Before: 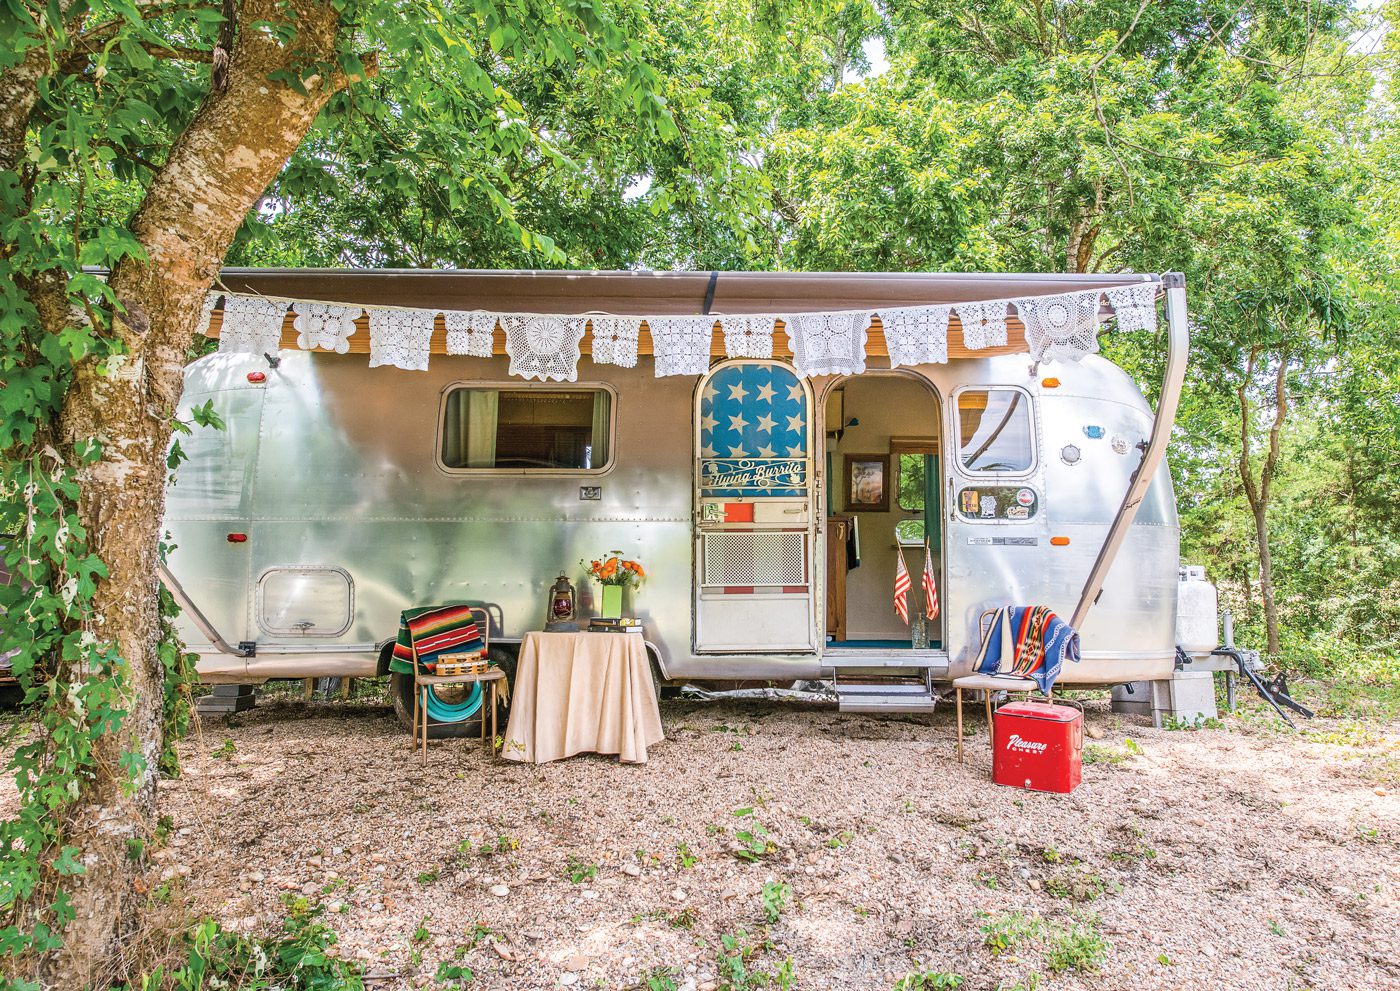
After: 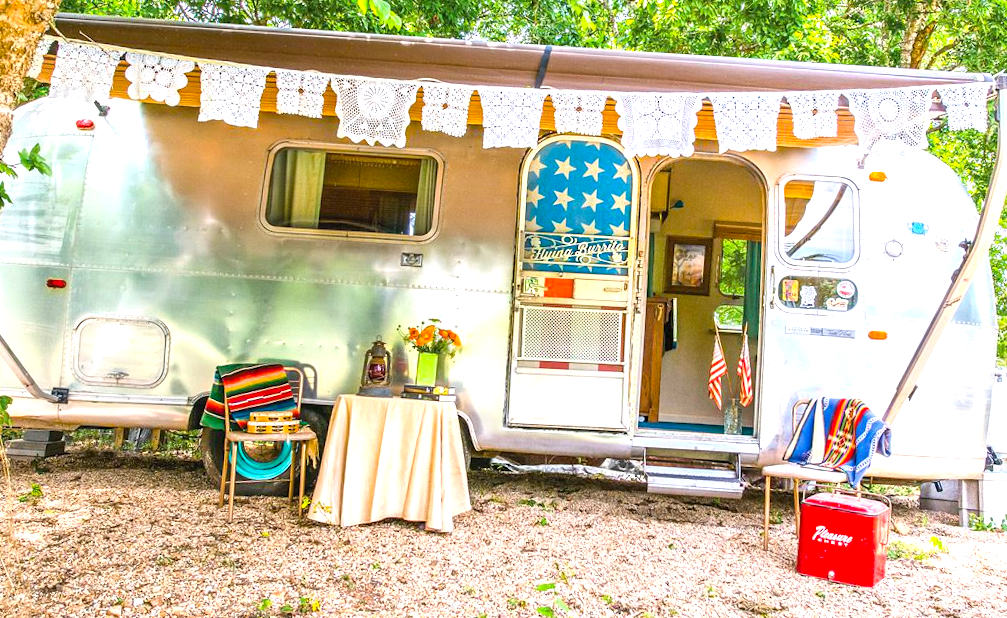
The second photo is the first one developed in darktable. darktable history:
crop and rotate: angle -3.37°, left 9.79%, top 20.73%, right 12.42%, bottom 11.82%
color balance rgb: perceptual saturation grading › global saturation 30%, global vibrance 20%
exposure: exposure 0.766 EV, compensate highlight preservation false
